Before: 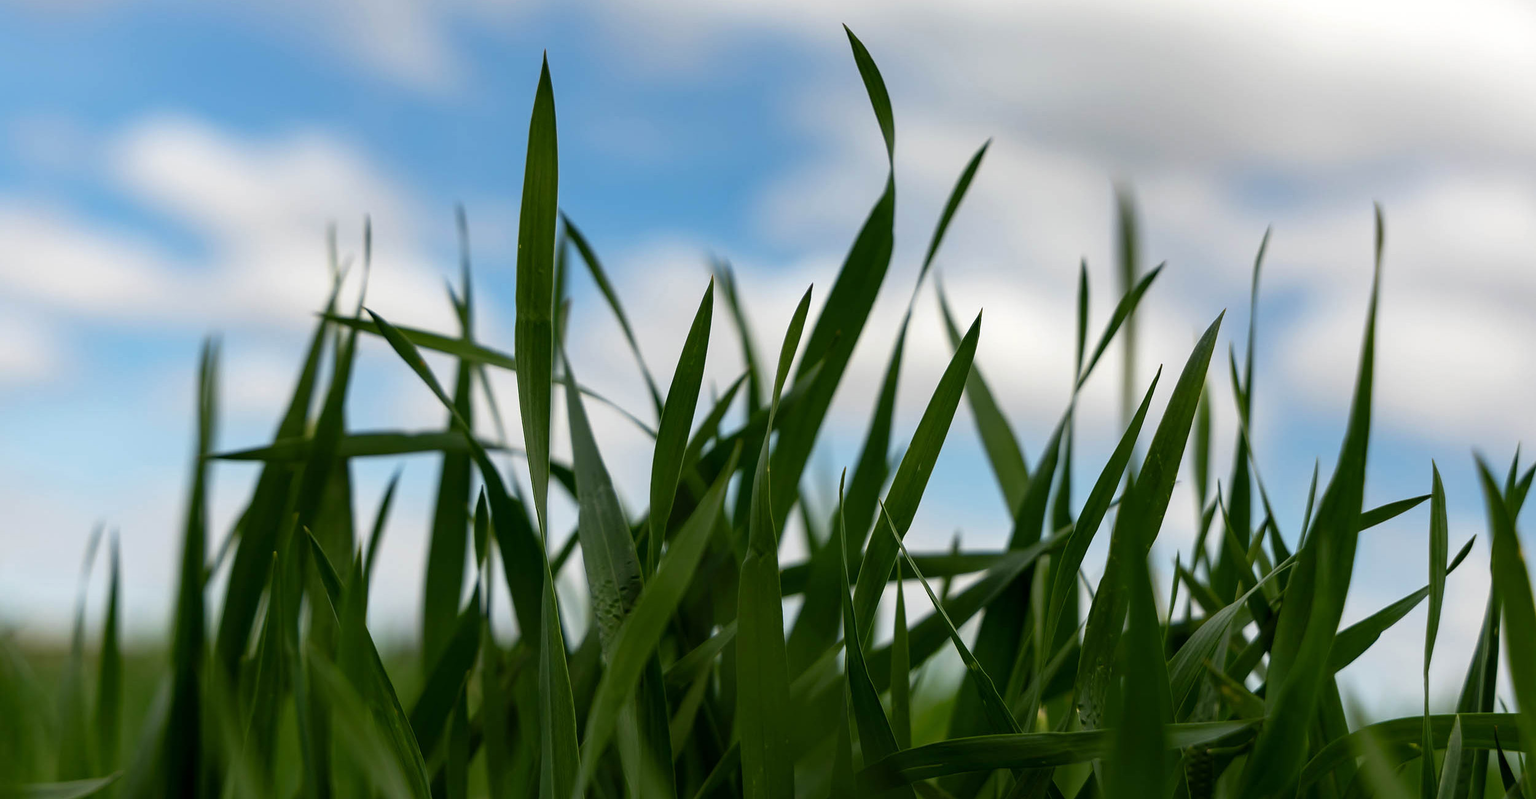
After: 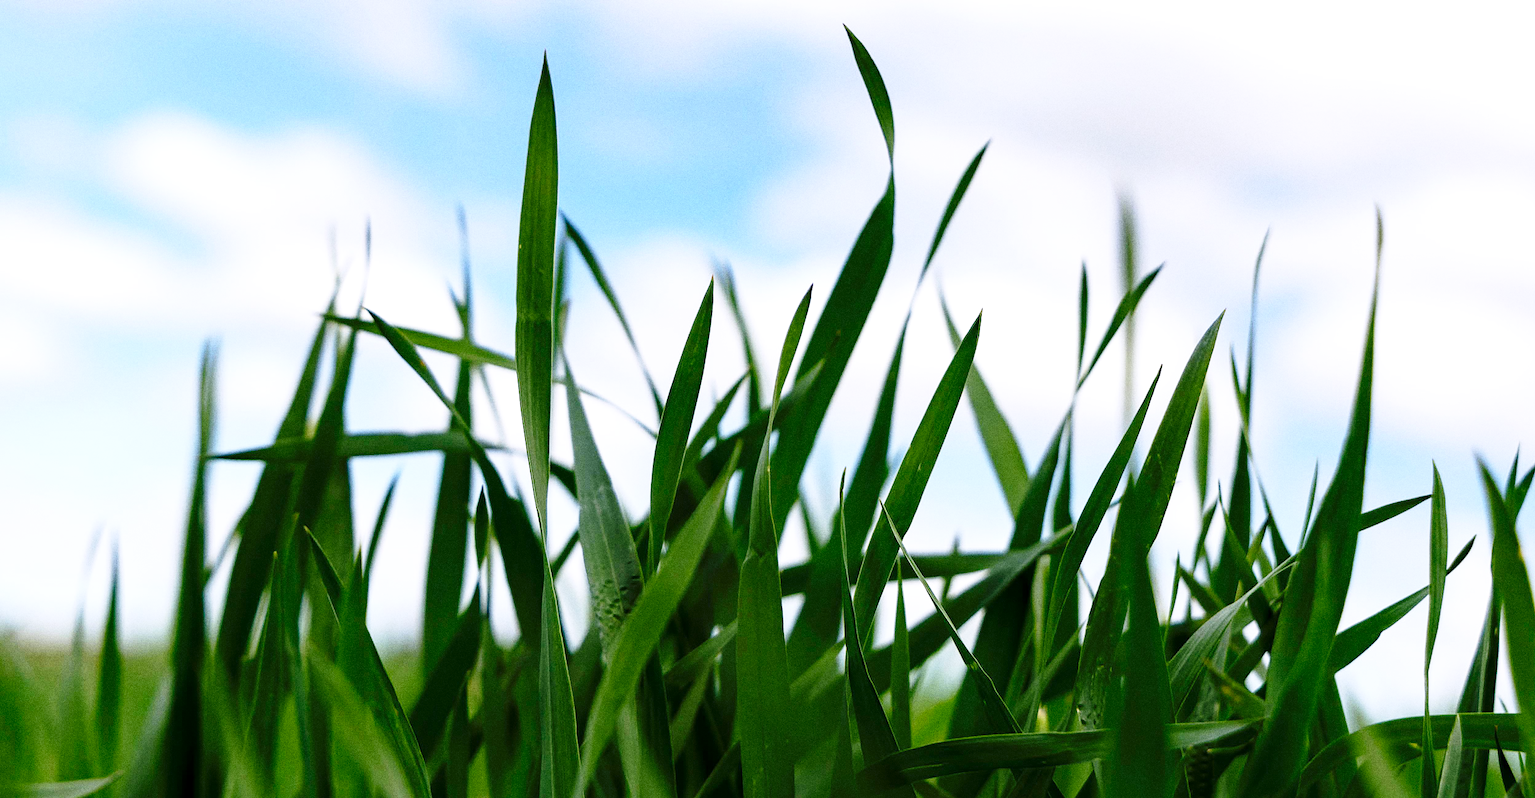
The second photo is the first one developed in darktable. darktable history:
exposure: black level correction 0.001, exposure 0.5 EV, compensate exposure bias true, compensate highlight preservation false
color calibration: illuminant as shot in camera, x 0.363, y 0.385, temperature 4528.04 K
grain: coarseness 0.09 ISO, strength 40%
base curve: curves: ch0 [(0, 0) (0.028, 0.03) (0.121, 0.232) (0.46, 0.748) (0.859, 0.968) (1, 1)], preserve colors none
